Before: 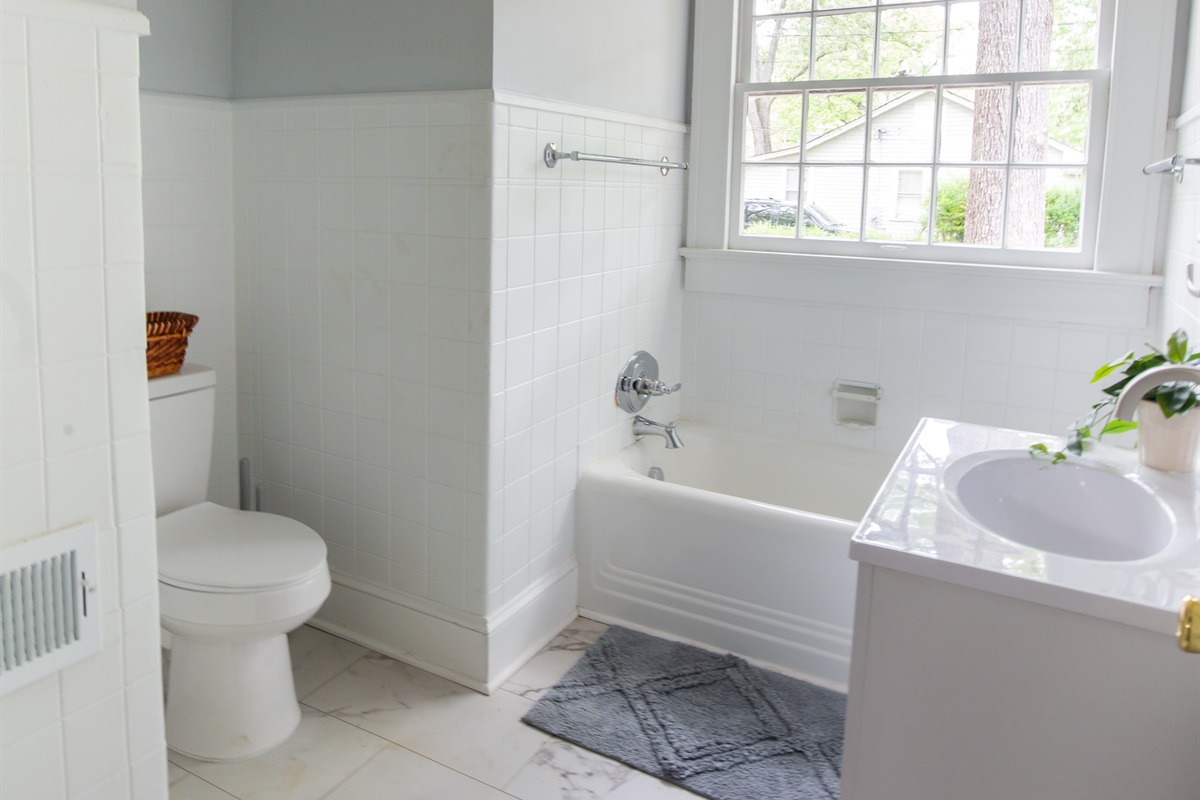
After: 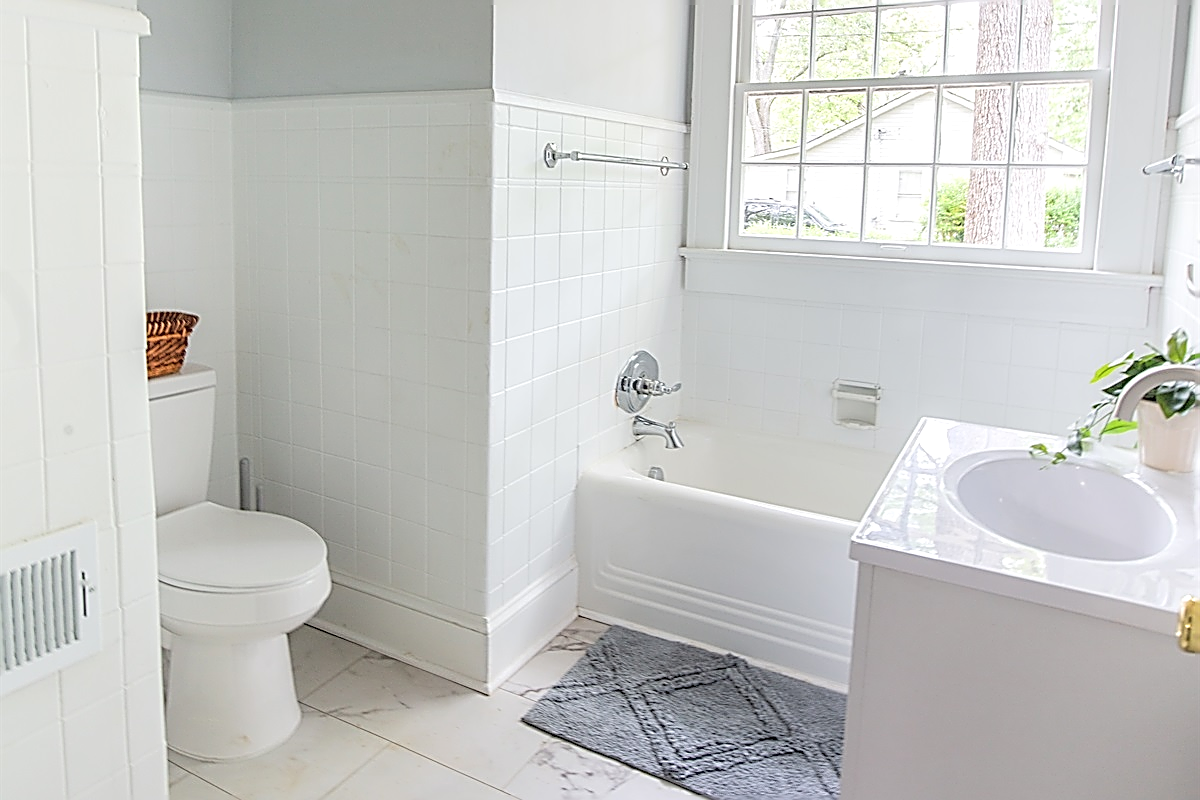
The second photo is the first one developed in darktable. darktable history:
contrast brightness saturation: brightness 0.28
sharpen: amount 2
local contrast: on, module defaults
